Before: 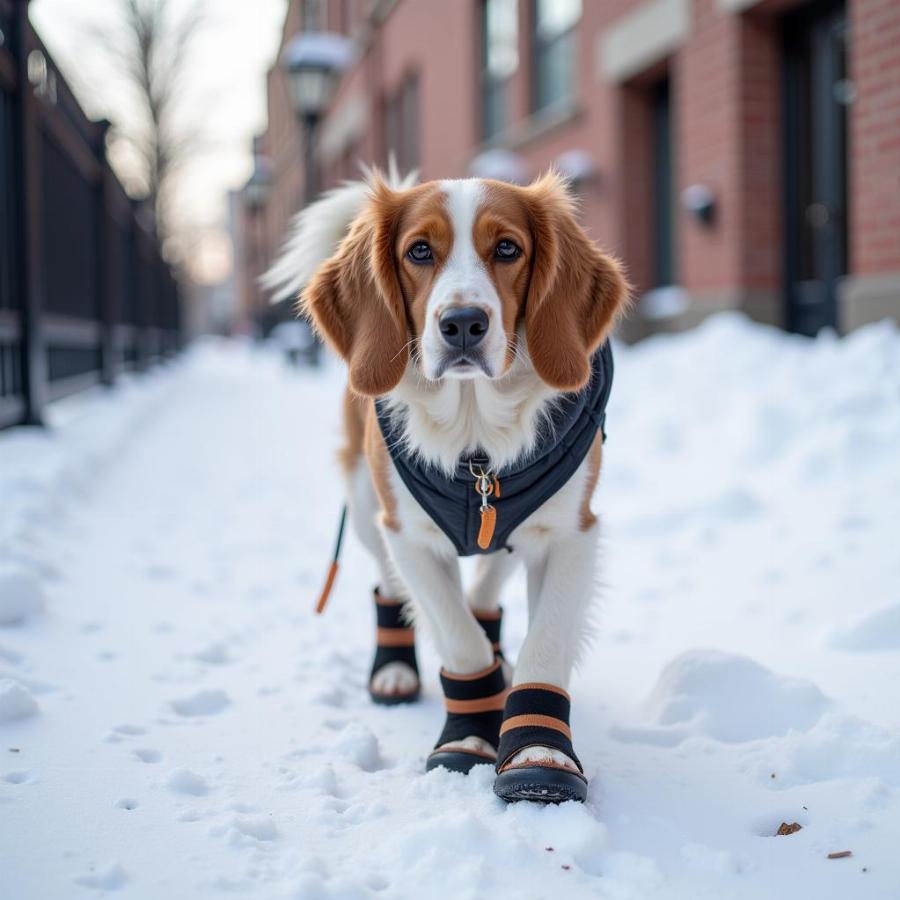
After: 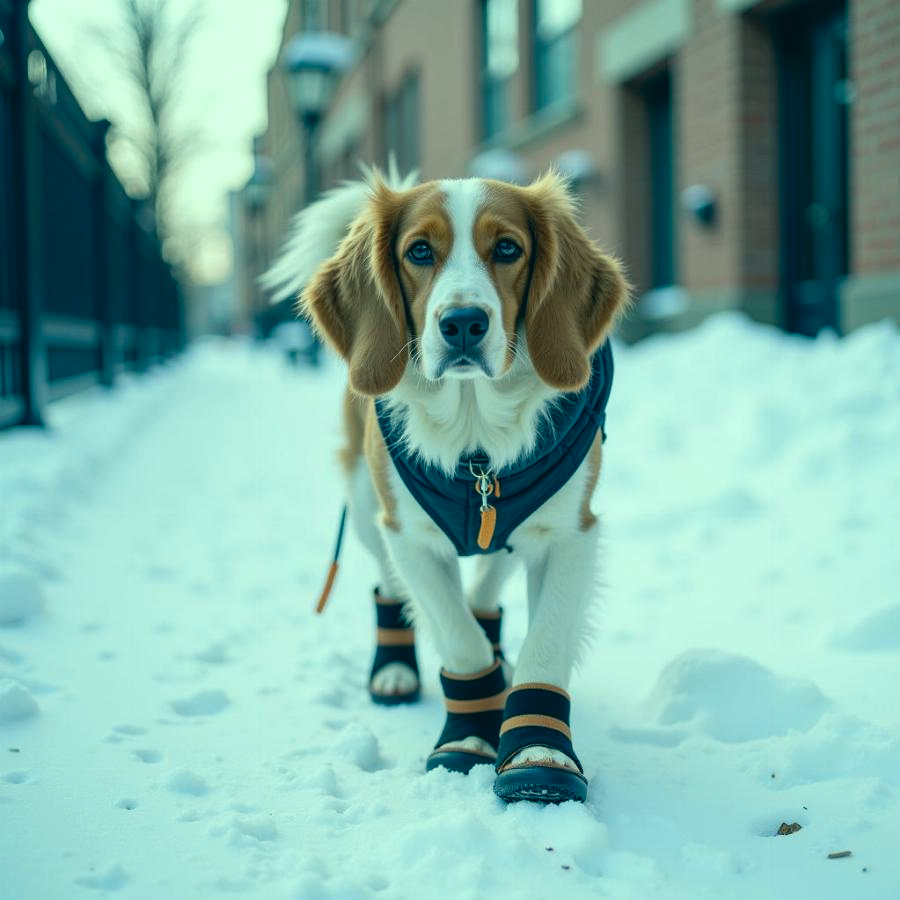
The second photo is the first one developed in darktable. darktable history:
color correction: highlights a* -19.39, highlights b* 9.8, shadows a* -21.03, shadows b* -10.84
